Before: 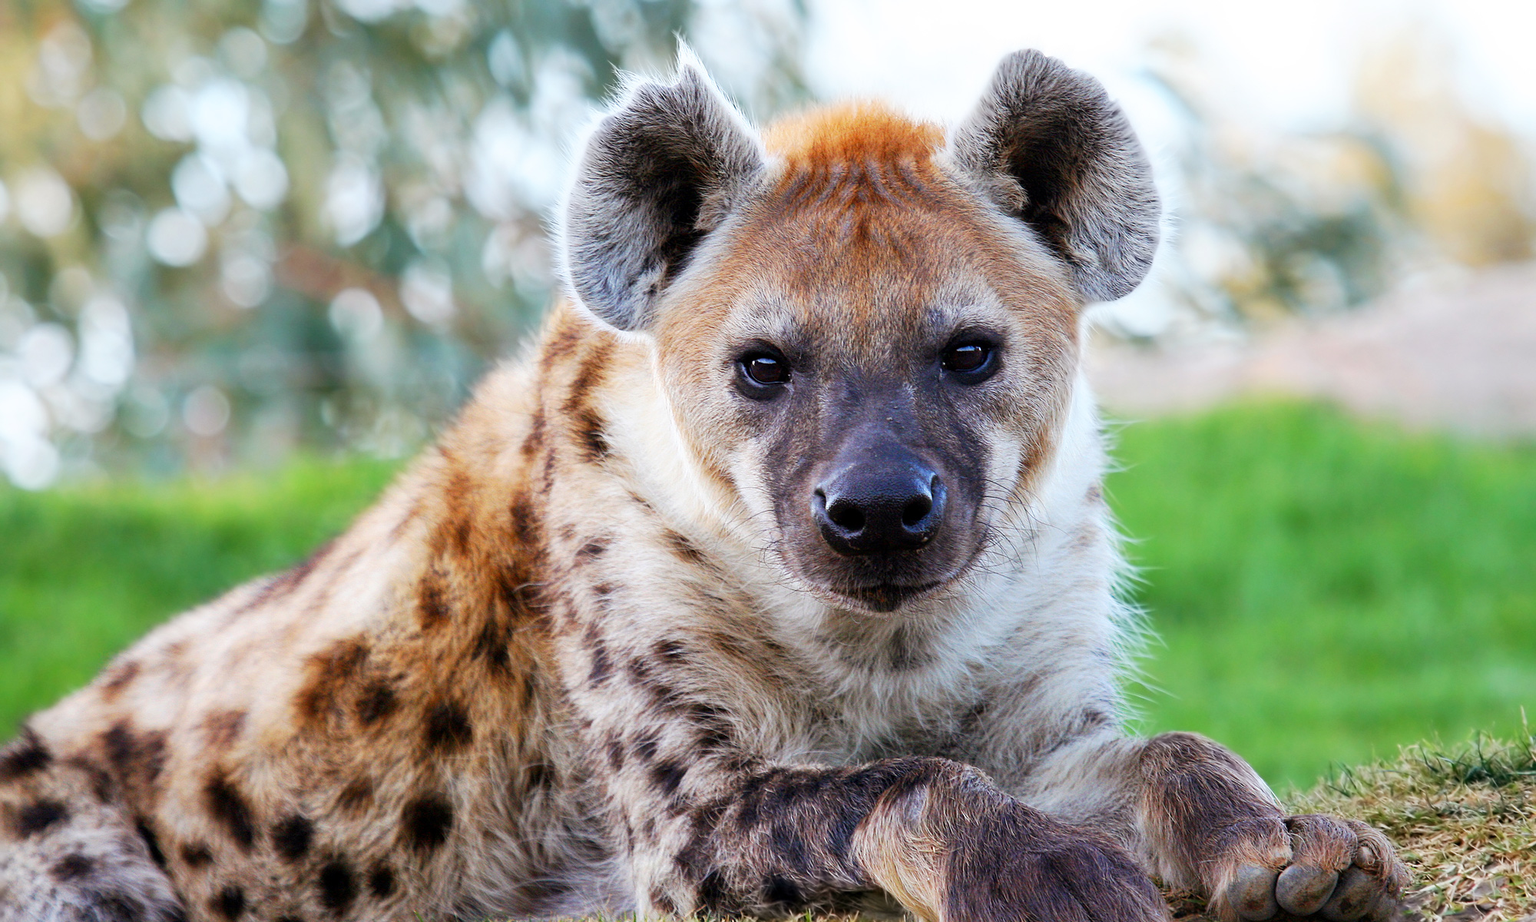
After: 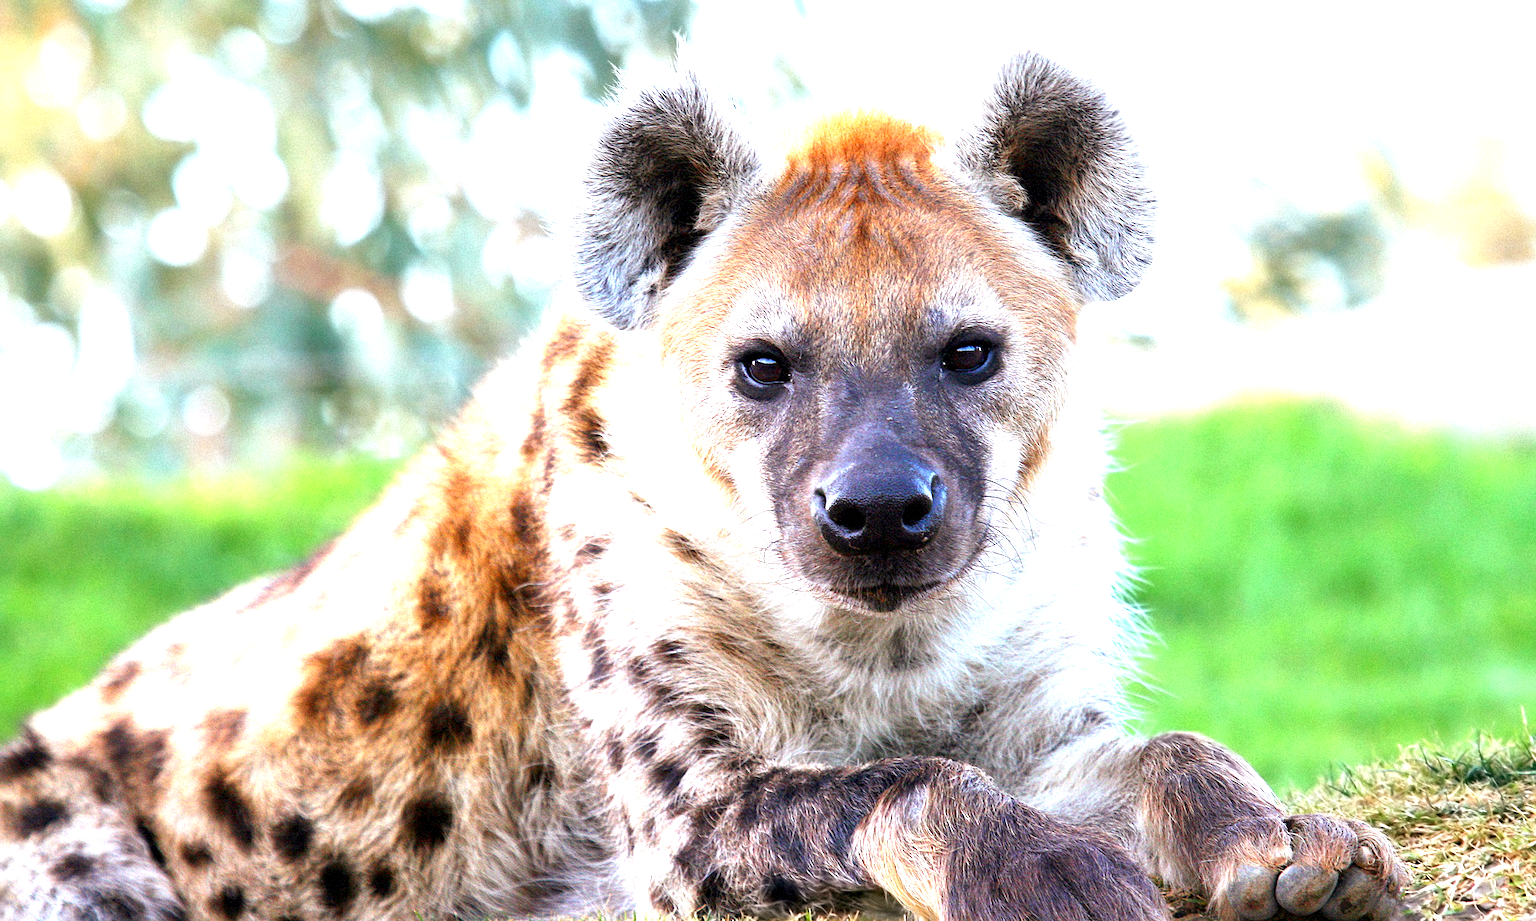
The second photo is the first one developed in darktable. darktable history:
exposure: black level correction 0.001, exposure 1.129 EV, compensate exposure bias true, compensate highlight preservation false
grain: mid-tones bias 0%
